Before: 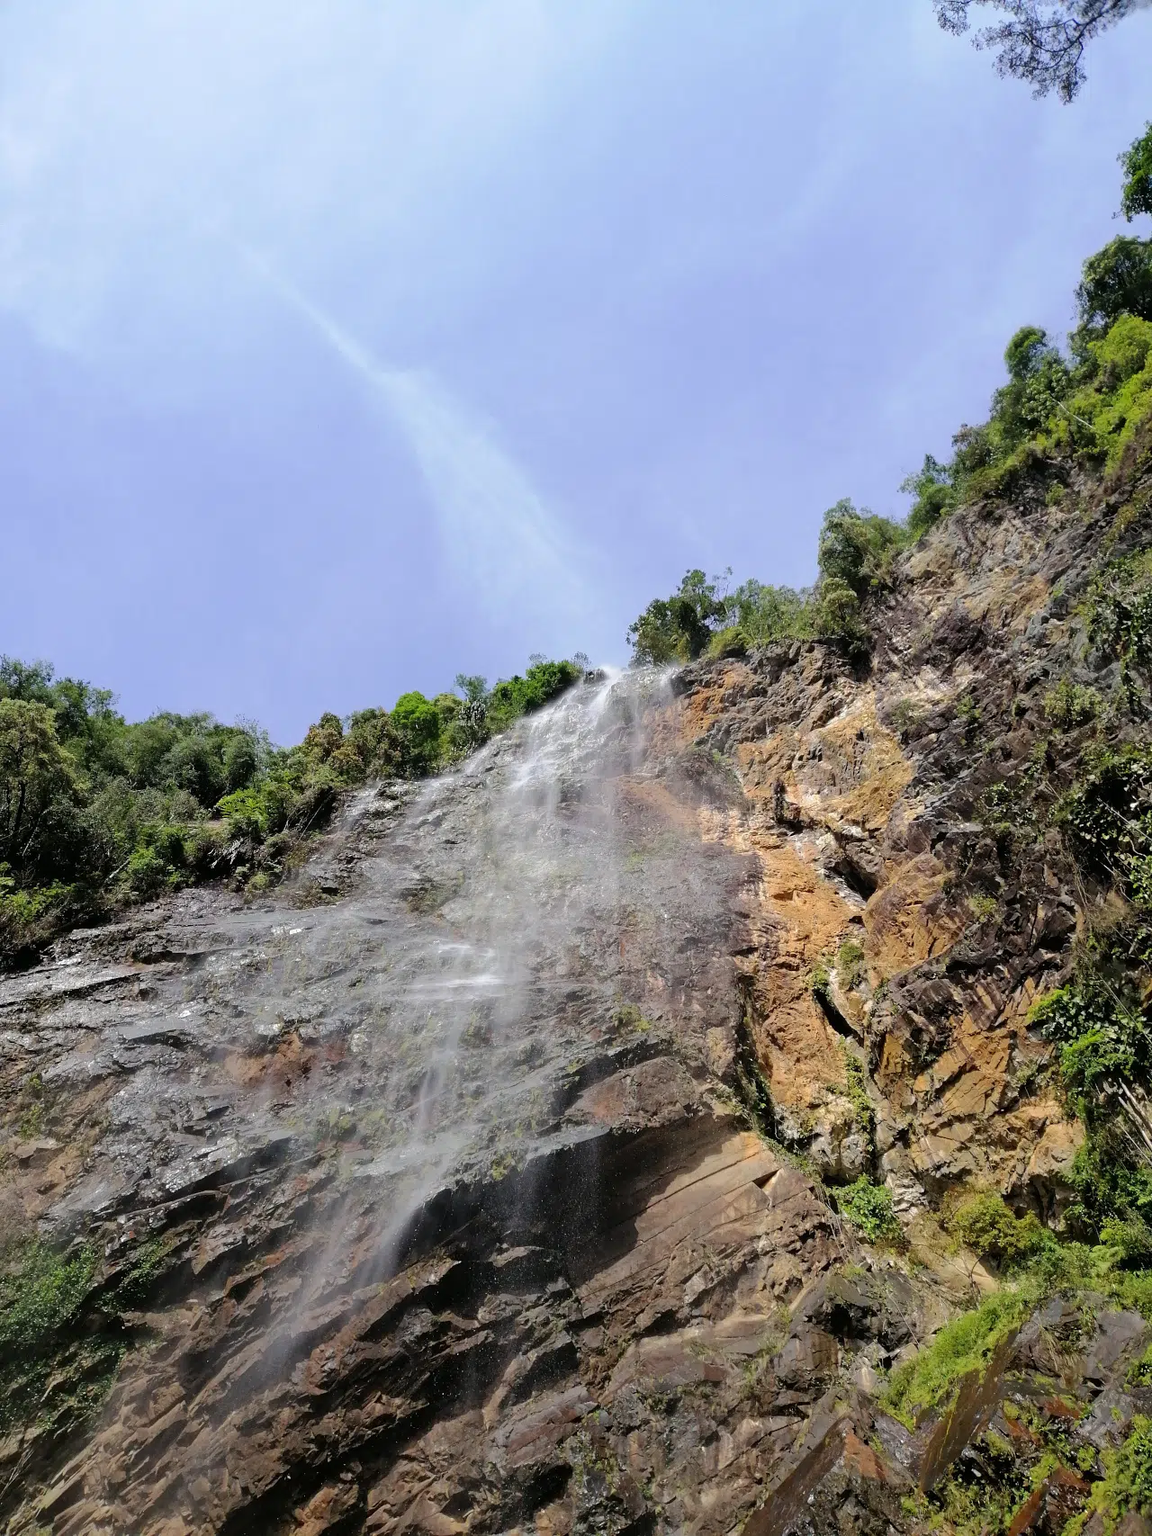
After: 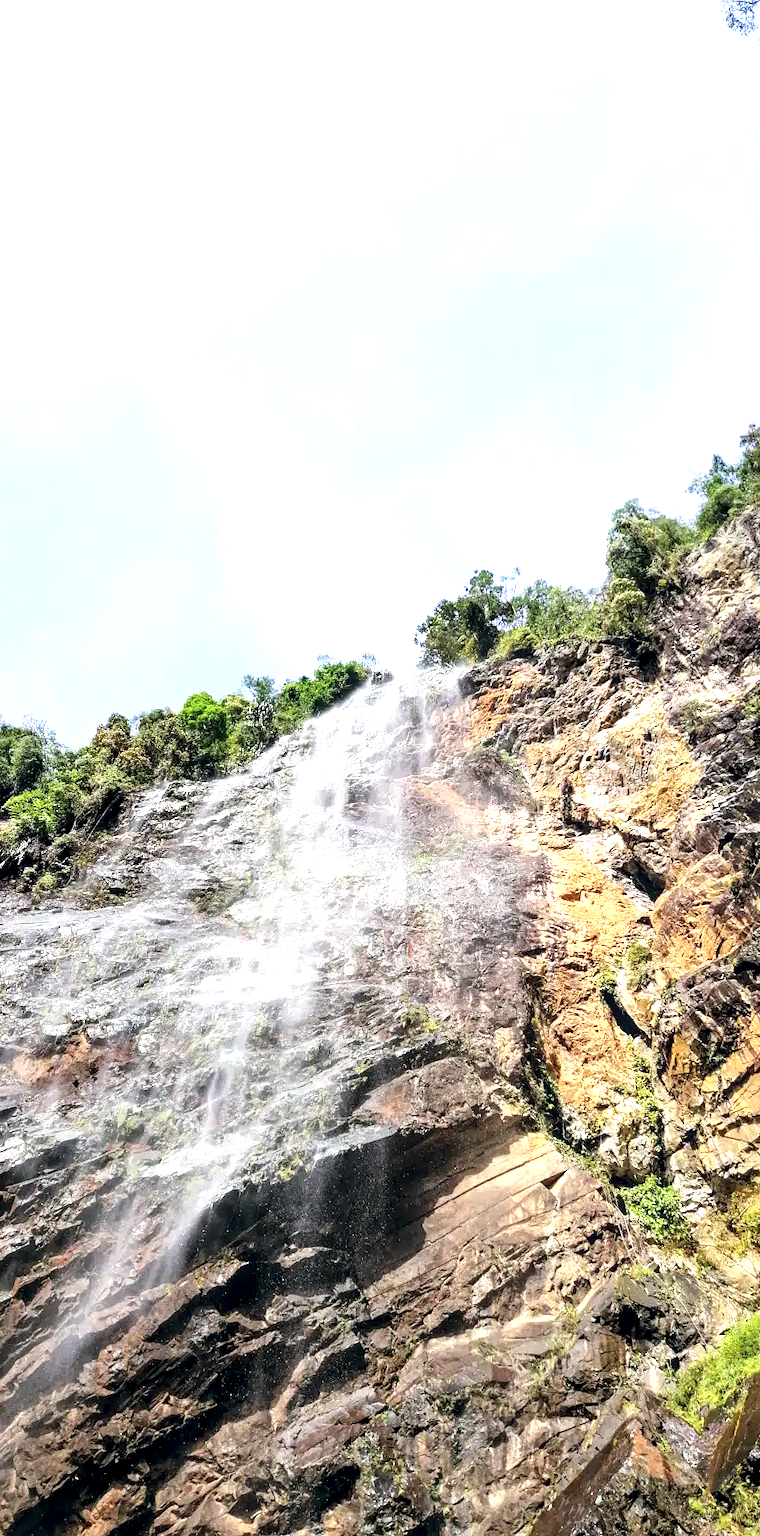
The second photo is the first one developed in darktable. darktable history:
color balance rgb: shadows lift › chroma 3.88%, shadows lift › hue 88.52°, power › hue 214.65°, global offset › chroma 0.1%, global offset › hue 252.4°, contrast 4.45%
local contrast: highlights 59%, detail 145%
crop and rotate: left 18.442%, right 15.508%
exposure: exposure 1.137 EV, compensate highlight preservation false
